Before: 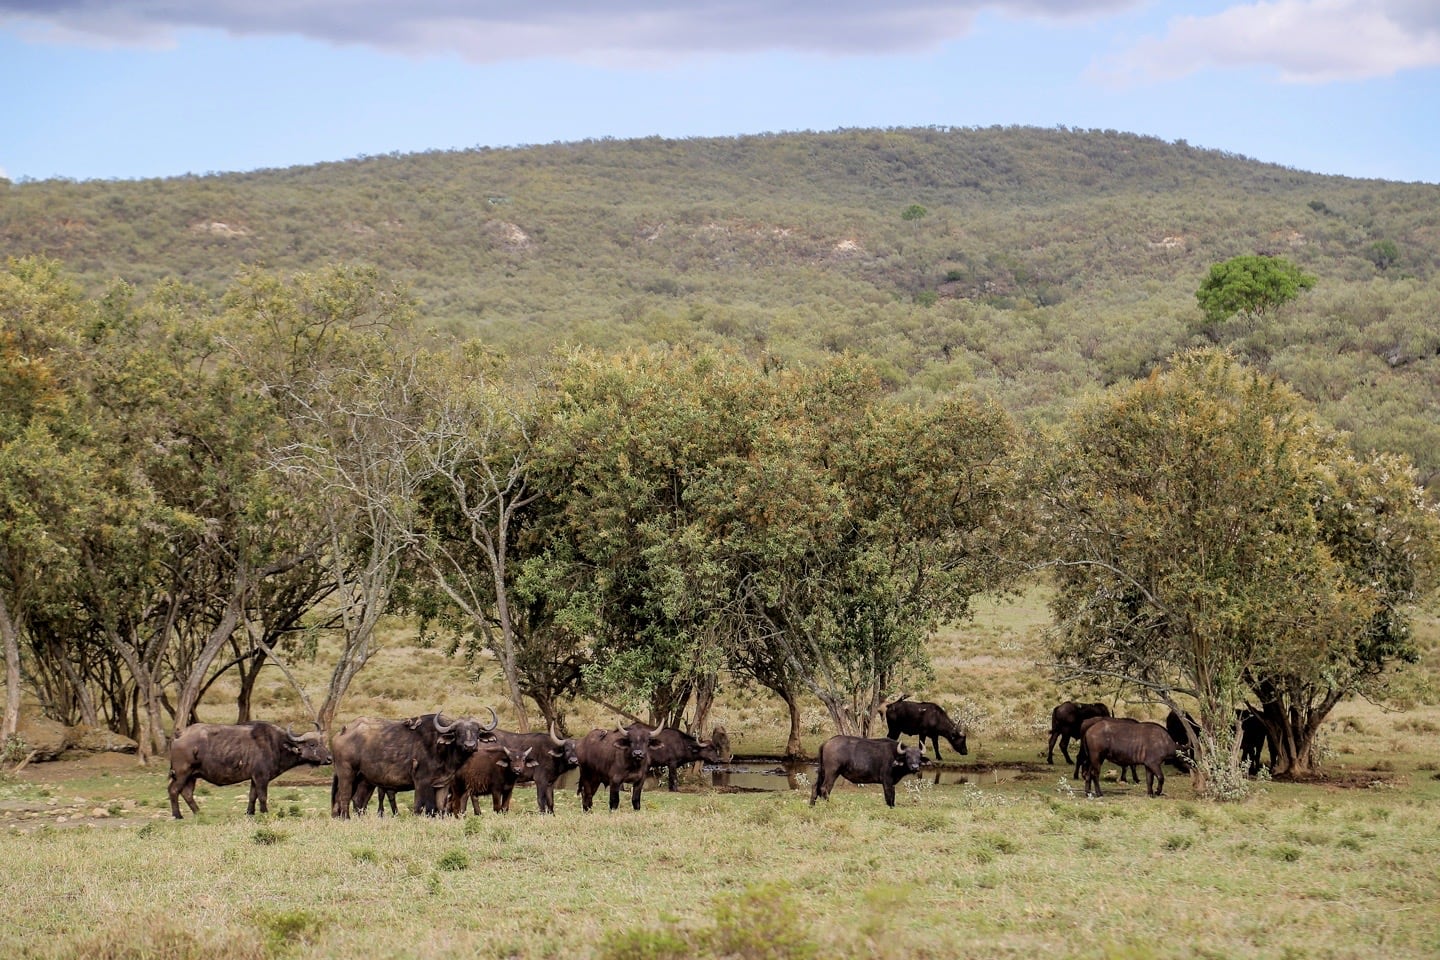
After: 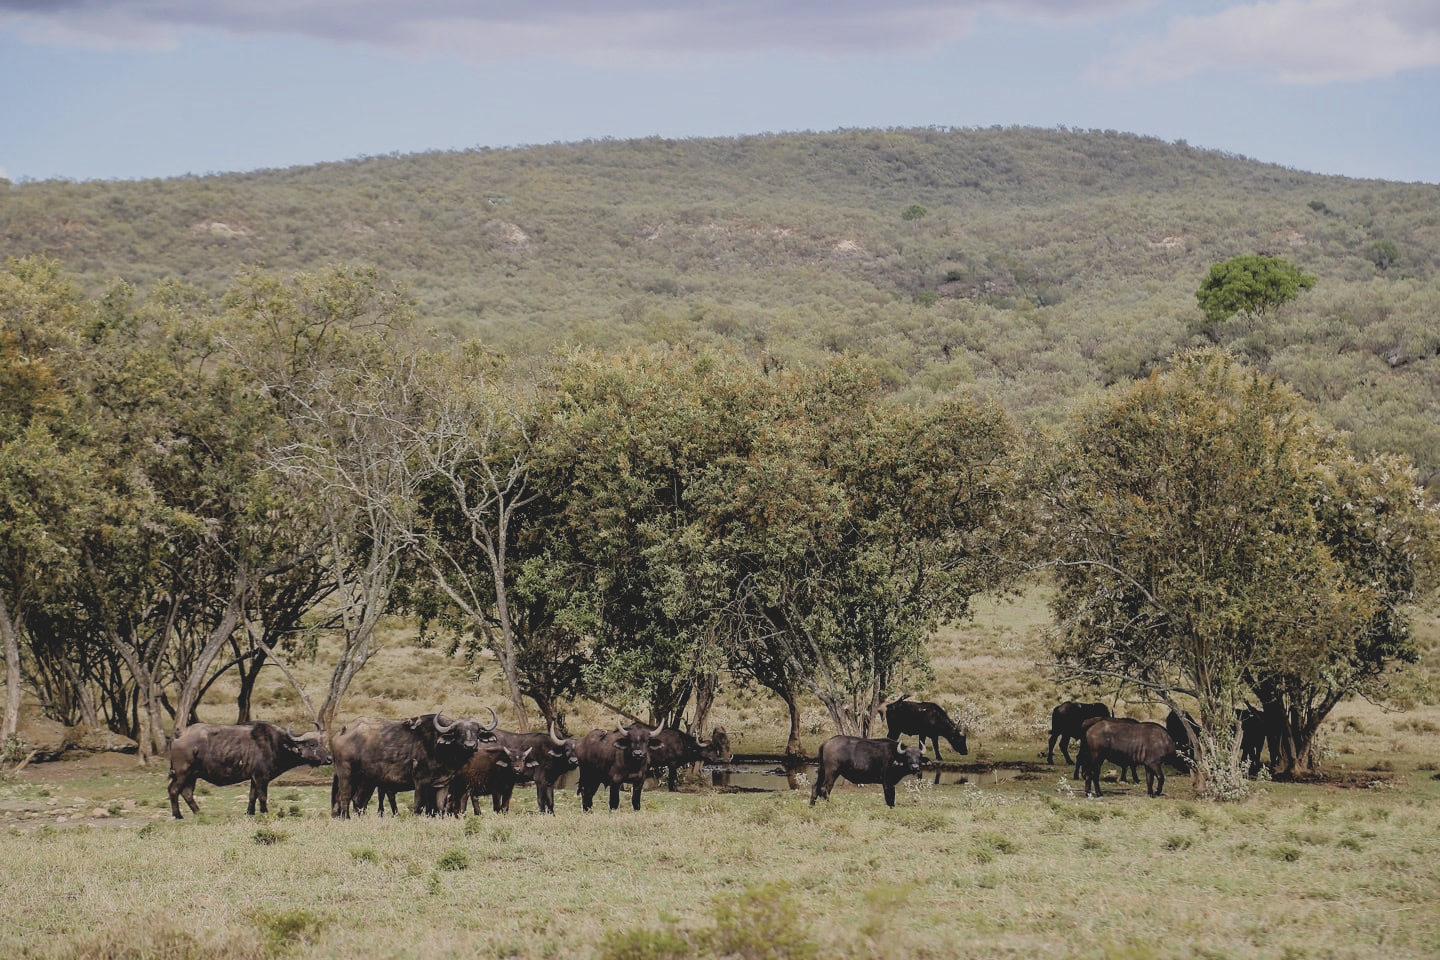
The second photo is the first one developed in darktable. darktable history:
filmic rgb: middle gray luminance 9.77%, black relative exposure -8.58 EV, white relative exposure 3.3 EV, threshold 3.05 EV, target black luminance 0%, hardness 5.21, latitude 44.56%, contrast 1.304, highlights saturation mix 3.89%, shadows ↔ highlights balance 23.99%, enable highlight reconstruction true
contrast brightness saturation: contrast -0.244, saturation -0.436
levels: gray 59.35%
color balance rgb: highlights gain › chroma 0.129%, highlights gain › hue 330.27°, perceptual saturation grading › global saturation 18.202%, global vibrance 16.05%, saturation formula JzAzBz (2021)
